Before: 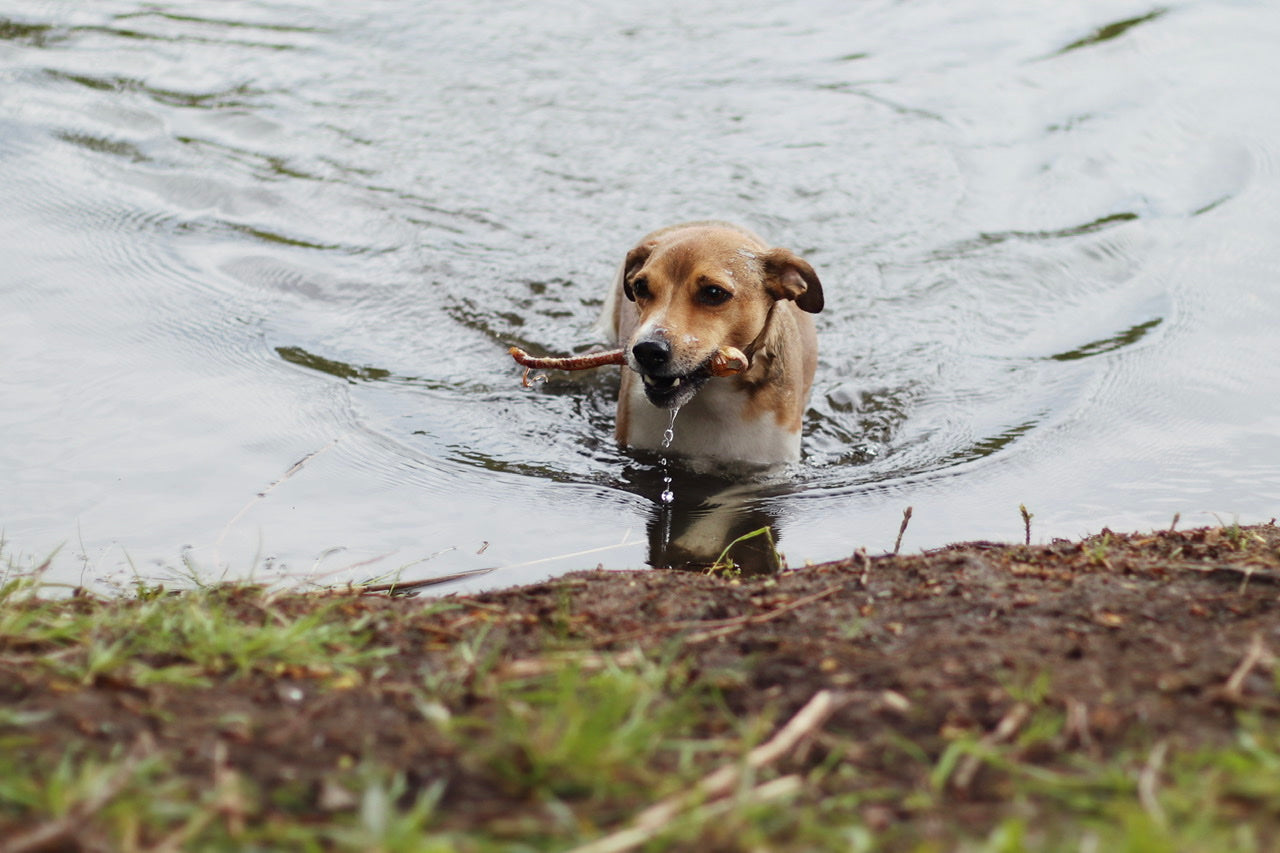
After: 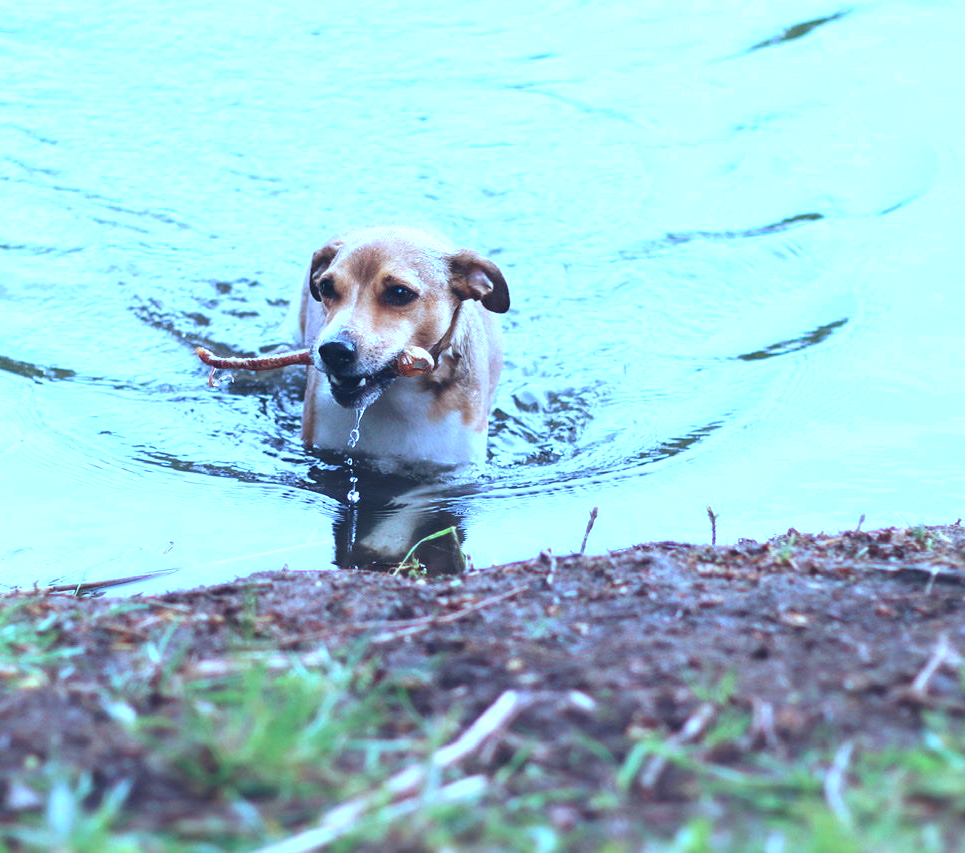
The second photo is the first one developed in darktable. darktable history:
color calibration: illuminant as shot in camera, x 0.442, y 0.413, temperature 2903.13 K
crop and rotate: left 24.6%
exposure: black level correction -0.005, exposure 1 EV, compensate highlight preservation false
